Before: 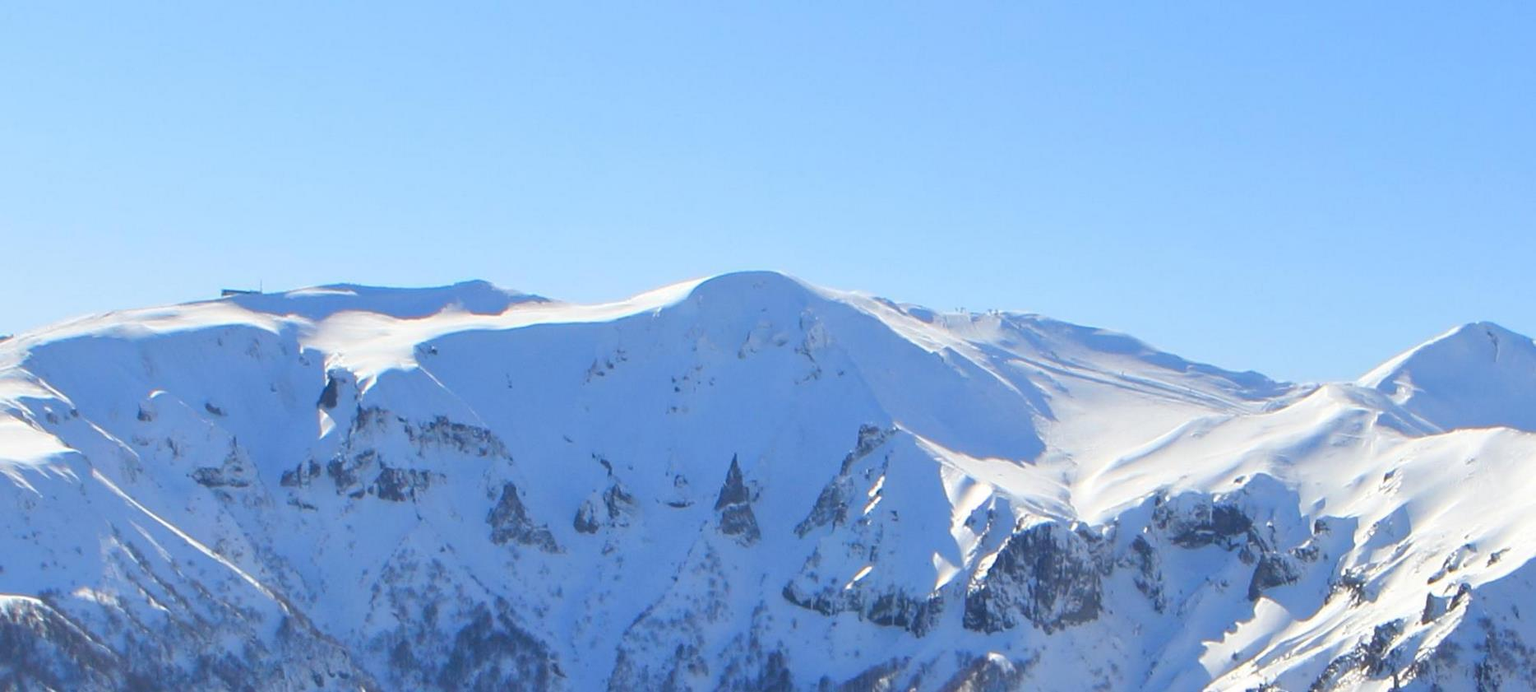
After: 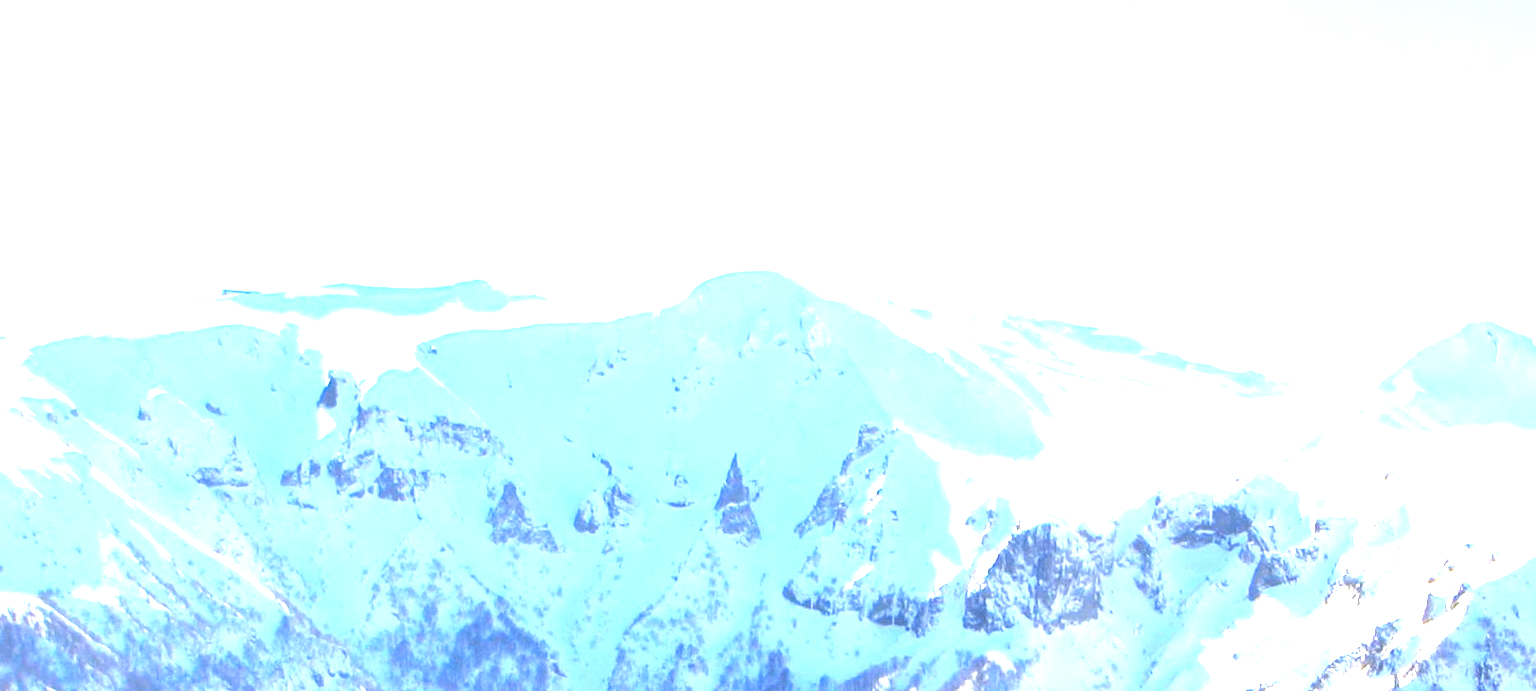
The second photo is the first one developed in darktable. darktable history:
exposure: black level correction 0, exposure 2.139 EV, compensate highlight preservation false
